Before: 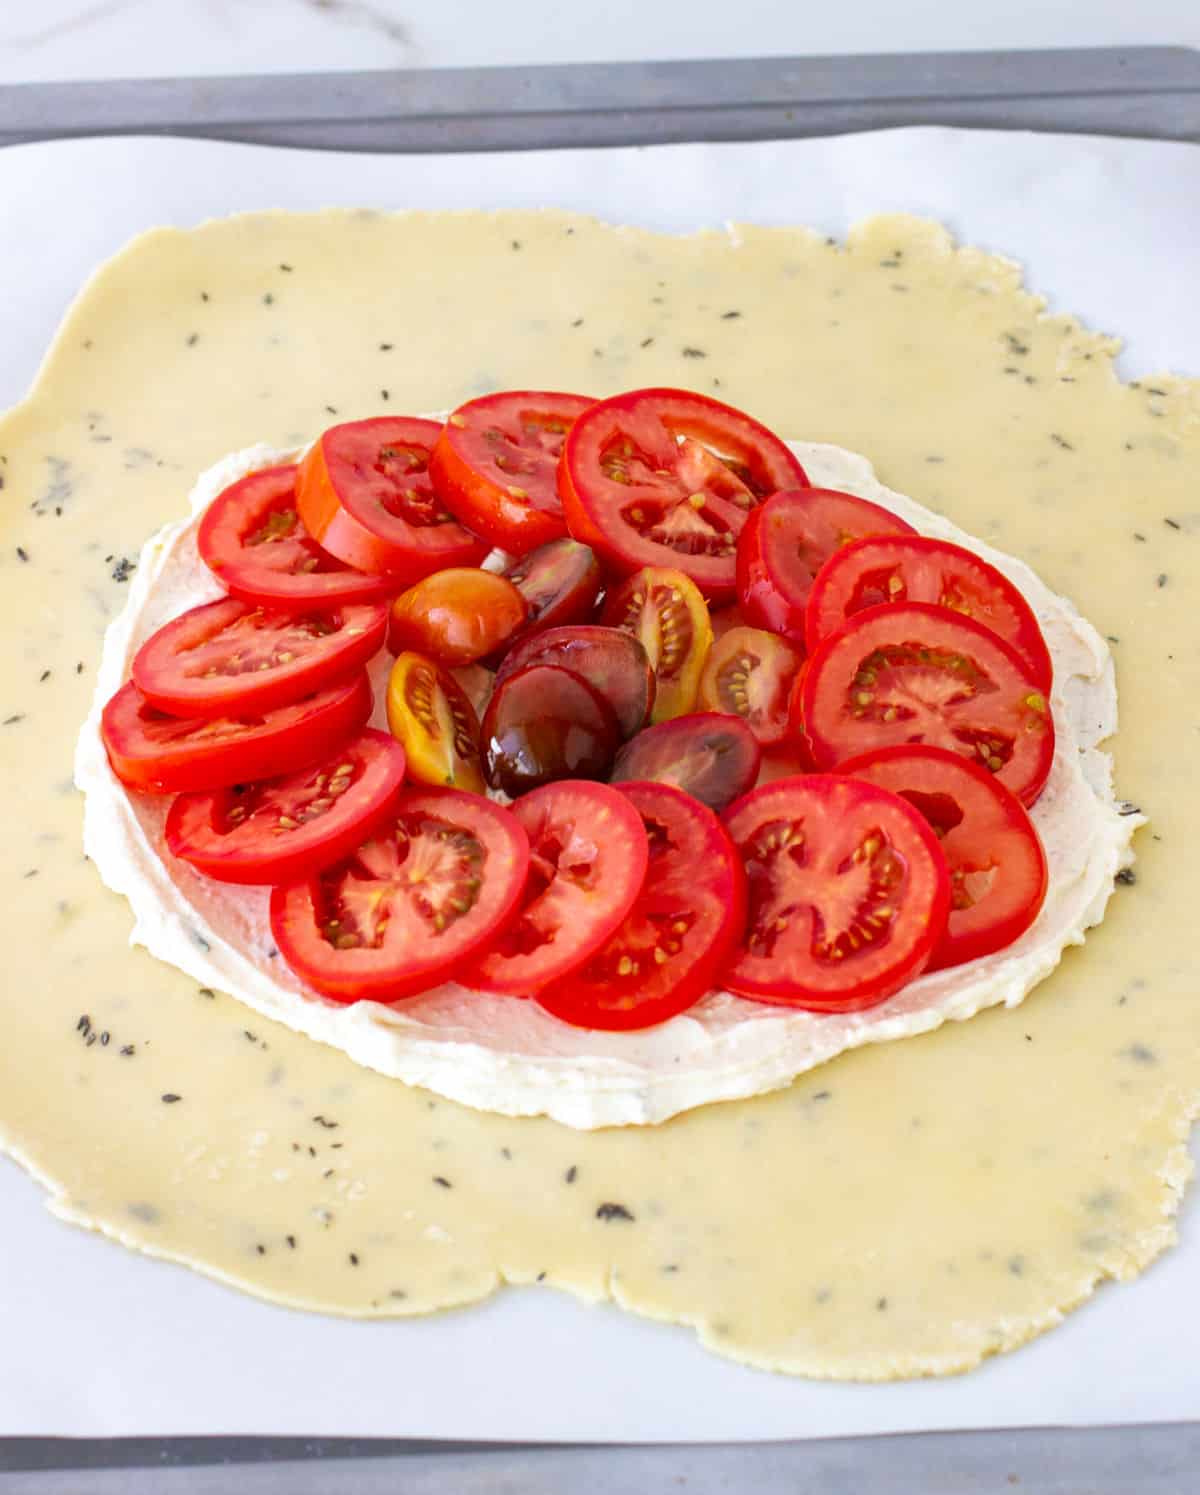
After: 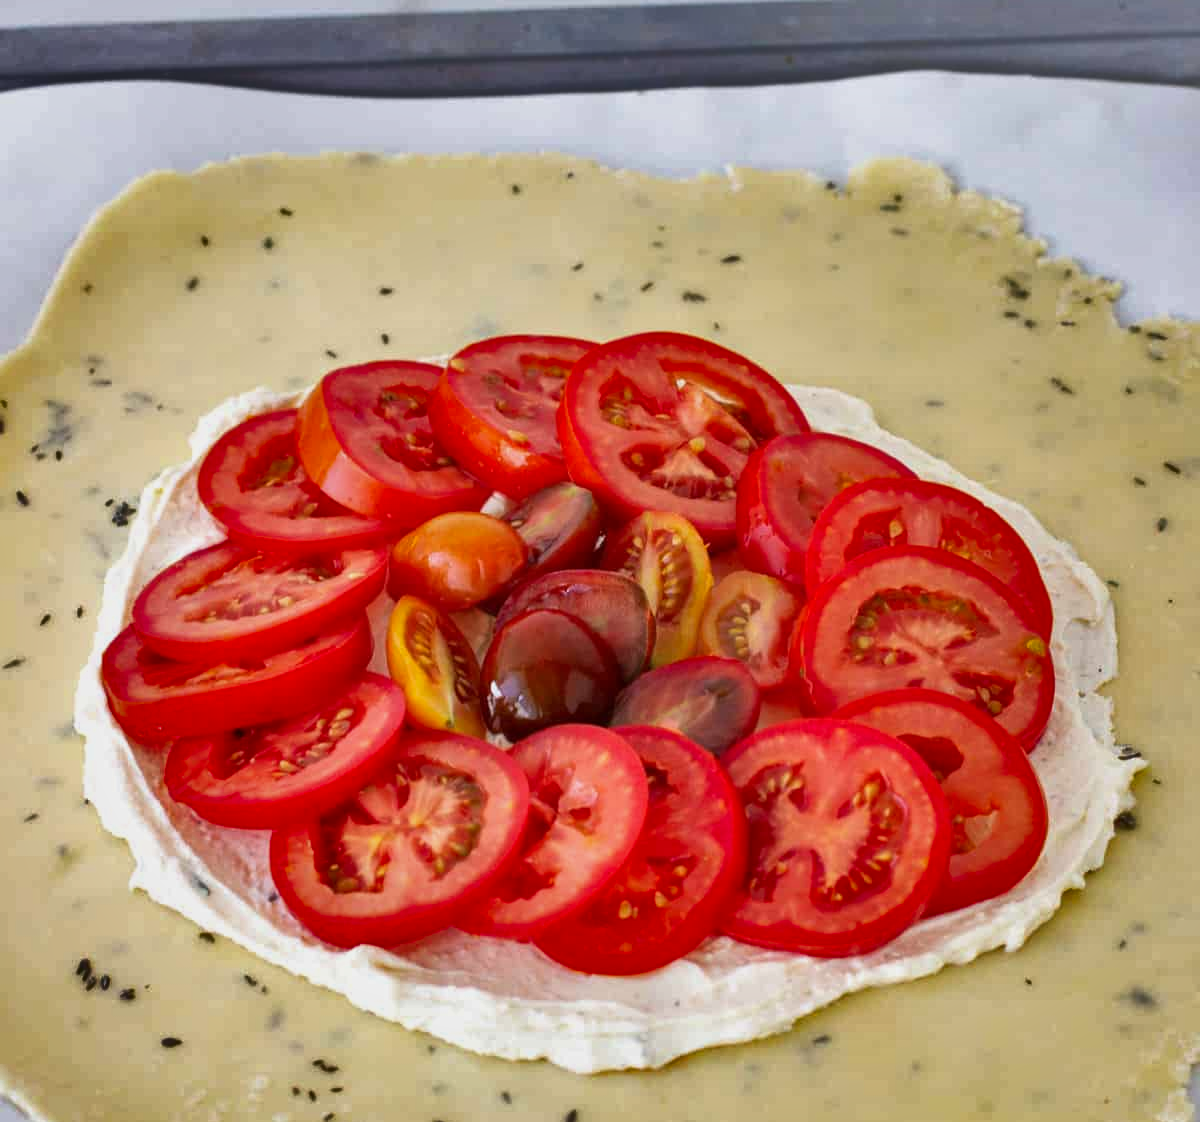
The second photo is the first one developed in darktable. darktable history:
crop: top 3.778%, bottom 21.141%
shadows and highlights: white point adjustment -3.5, highlights -63.63, highlights color adjustment 49.64%, soften with gaussian
